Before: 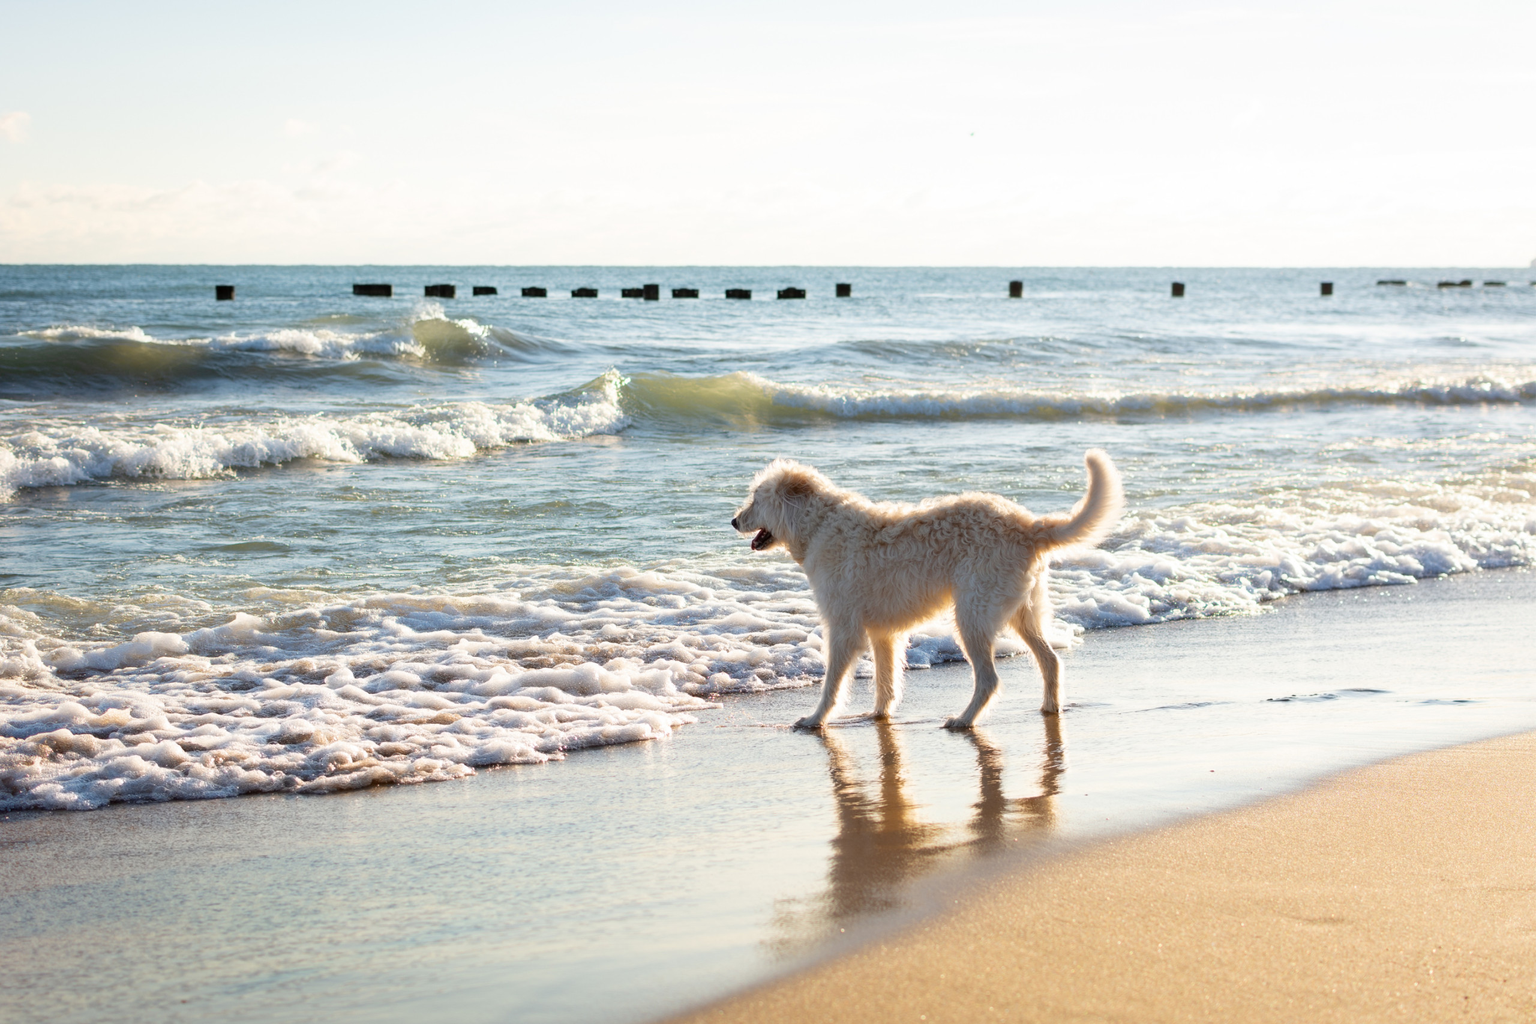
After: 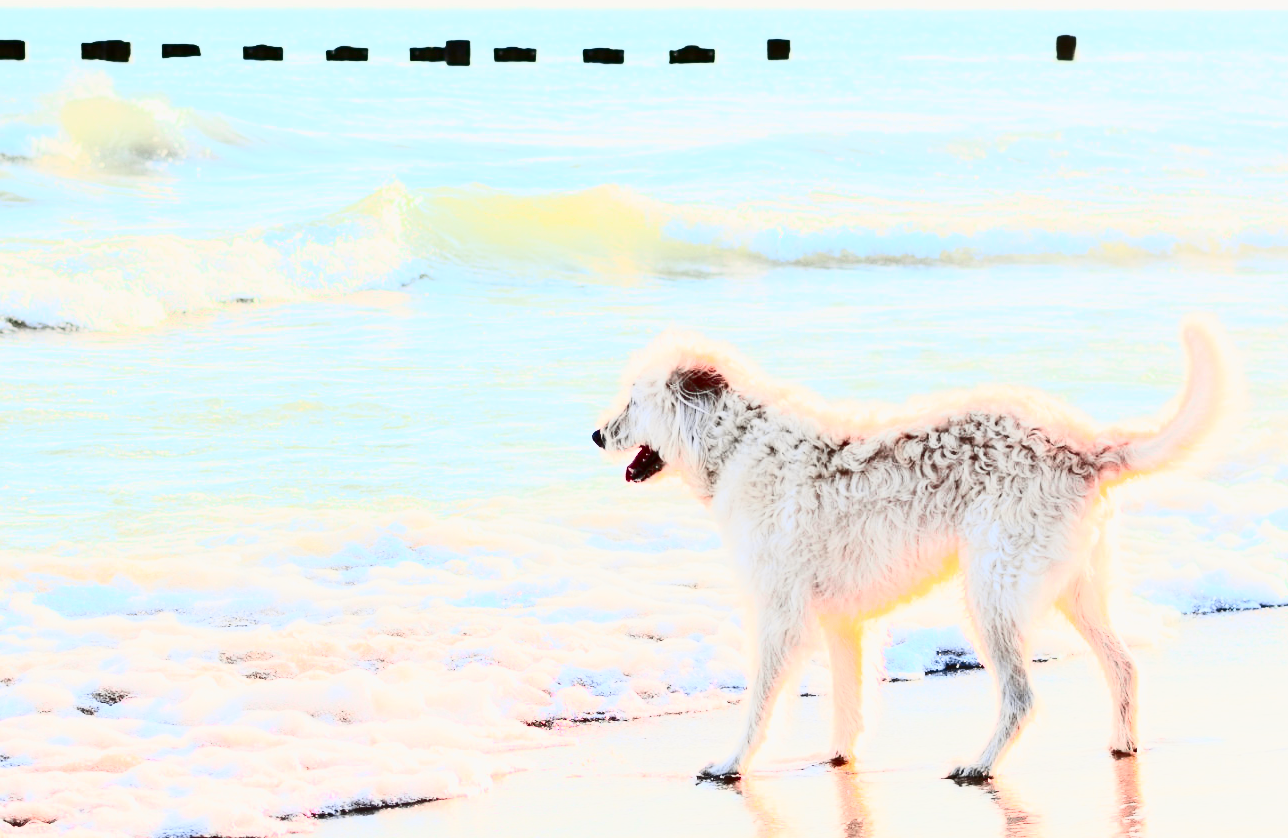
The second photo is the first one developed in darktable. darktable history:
contrast equalizer: octaves 7, y [[0.6 ×6], [0.55 ×6], [0 ×6], [0 ×6], [0 ×6]], mix -0.185
crop: left 24.524%, top 25.454%, right 25.127%, bottom 25.382%
exposure: black level correction 0.001, exposure 1.046 EV, compensate highlight preservation false
contrast brightness saturation: contrast 0.939, brightness 0.198
levels: levels [0, 0.478, 1]
tone curve: curves: ch0 [(0, 0) (0.23, 0.189) (0.486, 0.52) (0.822, 0.825) (0.994, 0.955)]; ch1 [(0, 0) (0.226, 0.261) (0.379, 0.442) (0.469, 0.468) (0.495, 0.498) (0.514, 0.509) (0.561, 0.603) (0.59, 0.656) (1, 1)]; ch2 [(0, 0) (0.269, 0.299) (0.459, 0.43) (0.498, 0.5) (0.523, 0.52) (0.586, 0.569) (0.635, 0.617) (0.659, 0.681) (0.718, 0.764) (1, 1)], color space Lab, independent channels, preserve colors none
